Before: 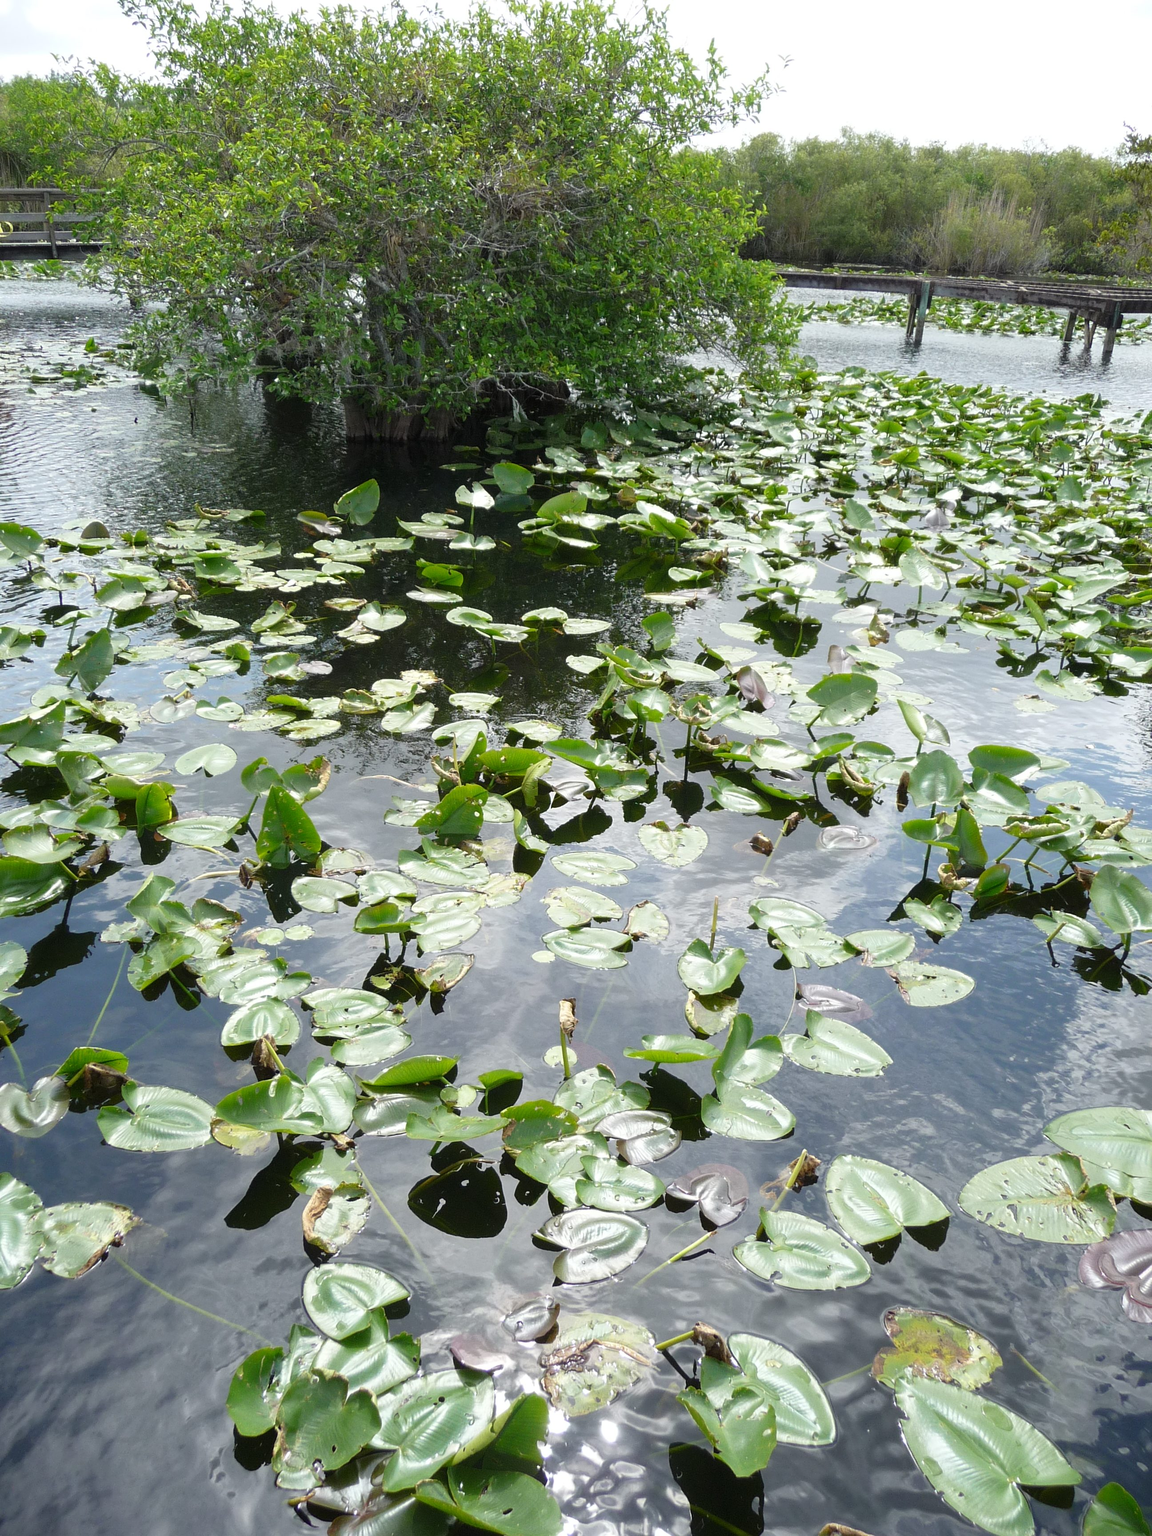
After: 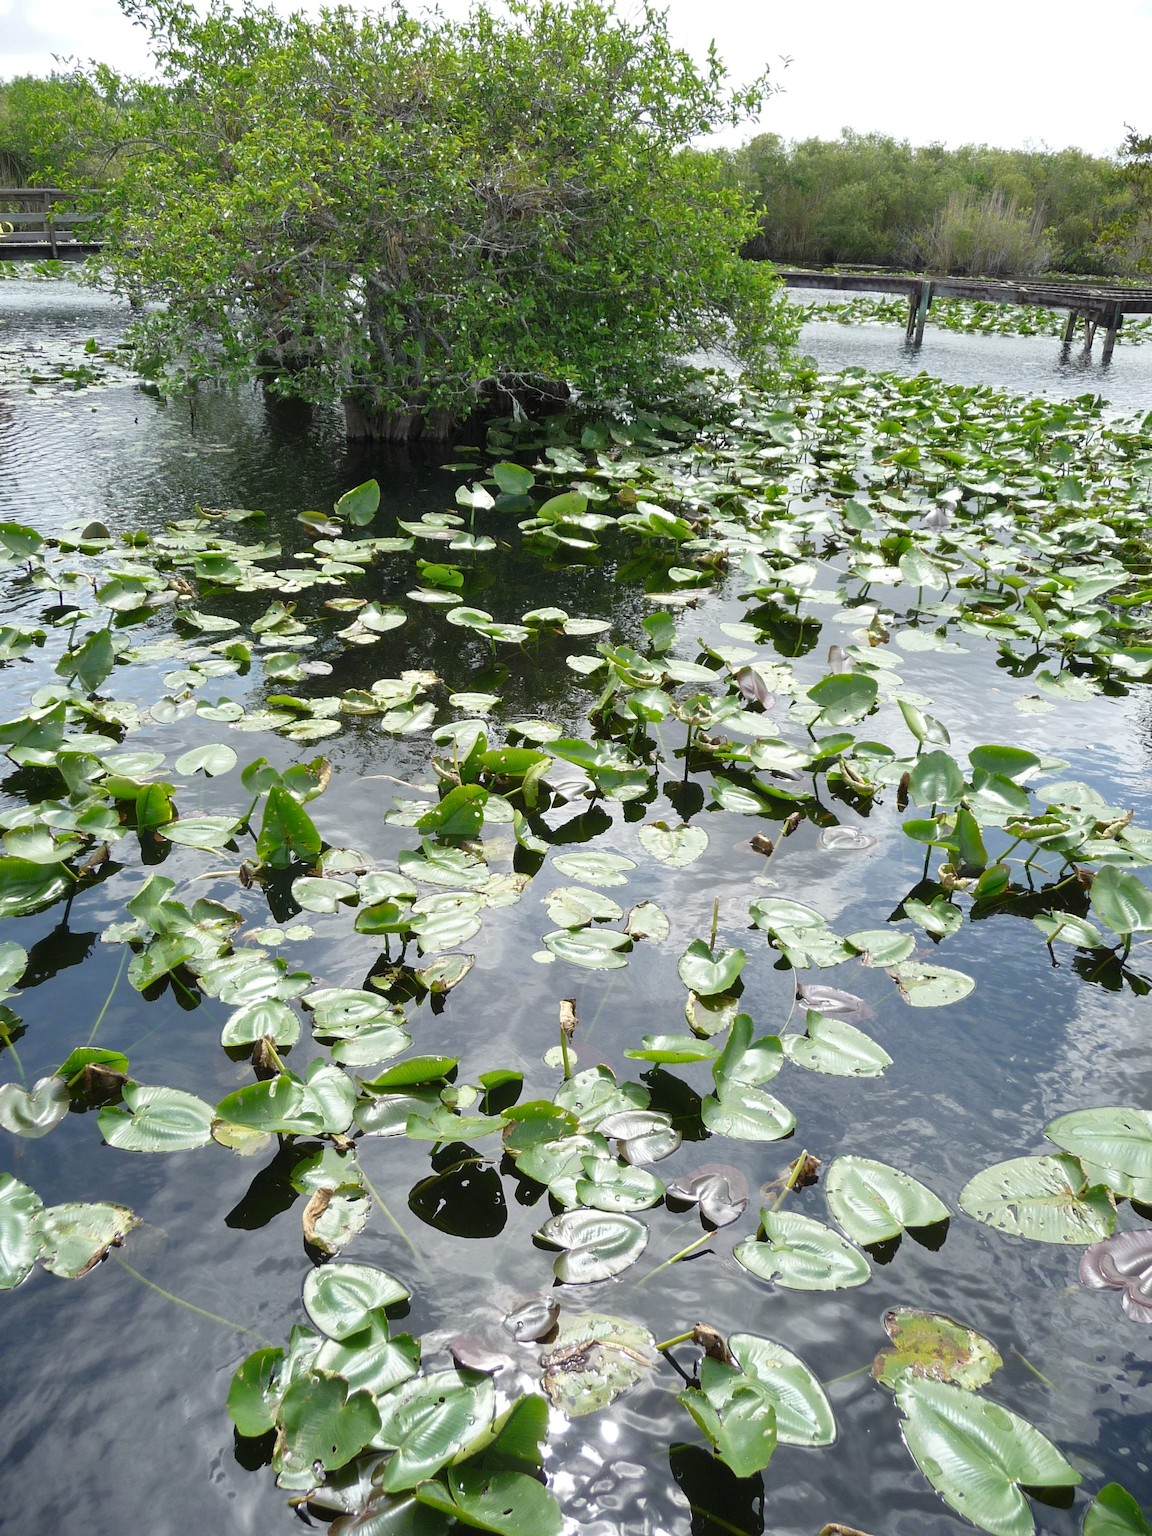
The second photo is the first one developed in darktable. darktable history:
shadows and highlights: shadows 35.29, highlights -35.18, soften with gaussian
